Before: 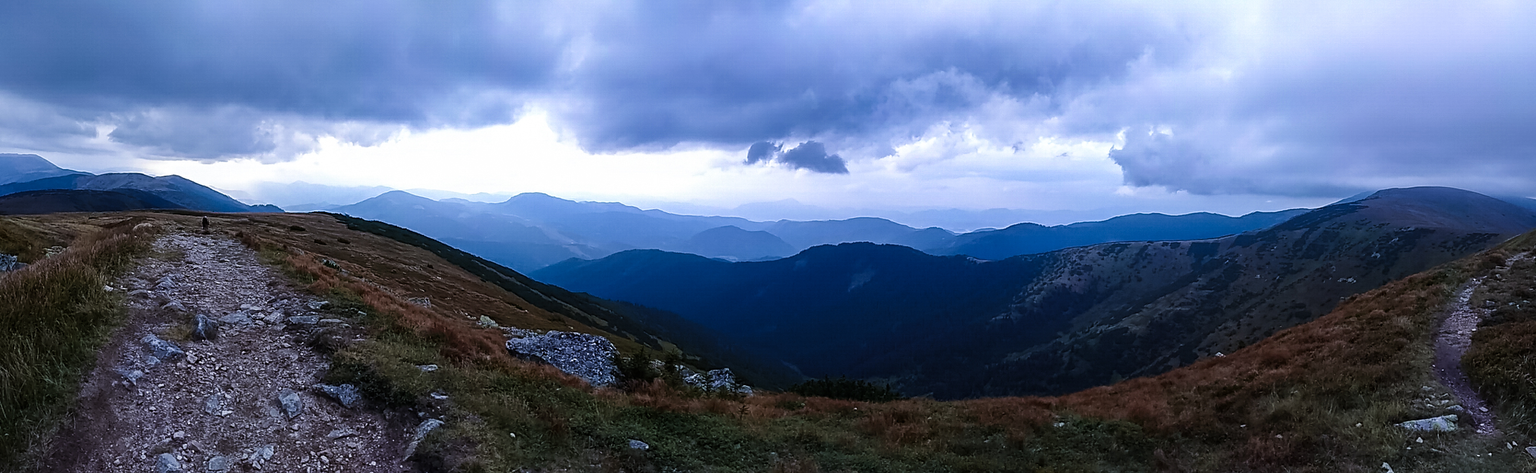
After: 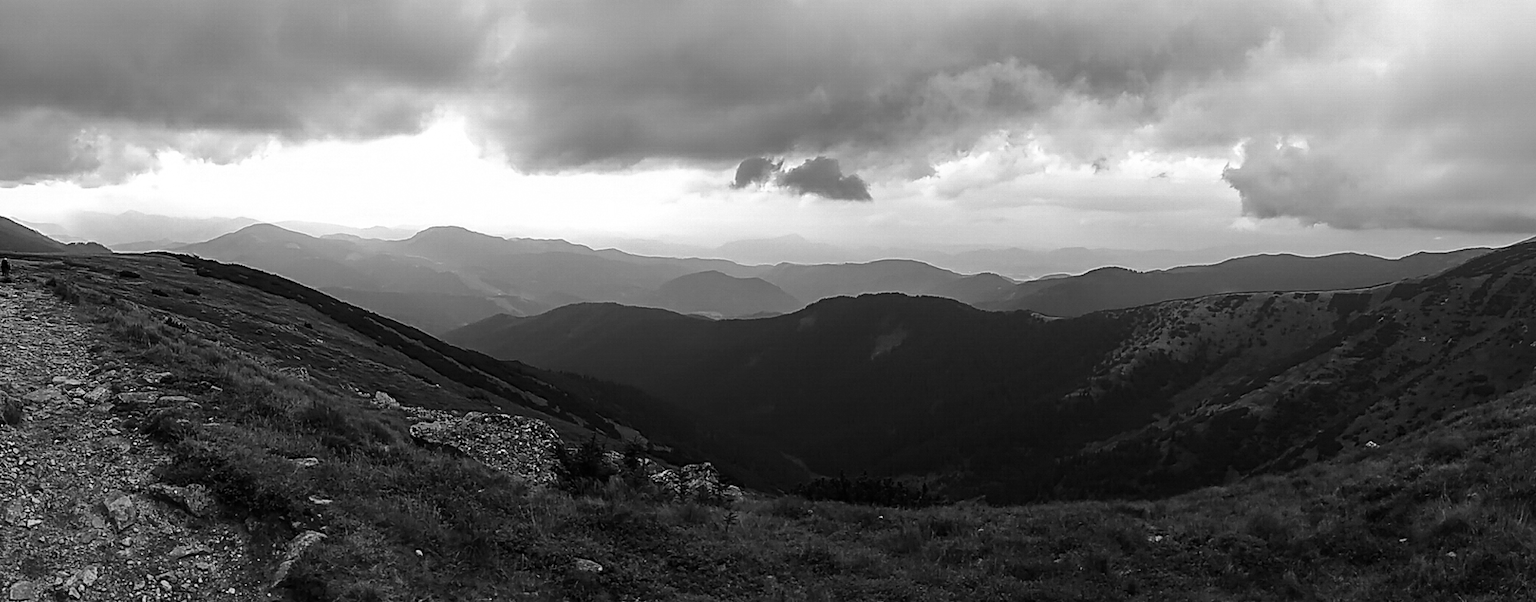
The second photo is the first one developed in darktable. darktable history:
crop and rotate: left 13.15%, top 5.251%, right 12.609%
monochrome: on, module defaults
white balance: red 1.009, blue 0.985
